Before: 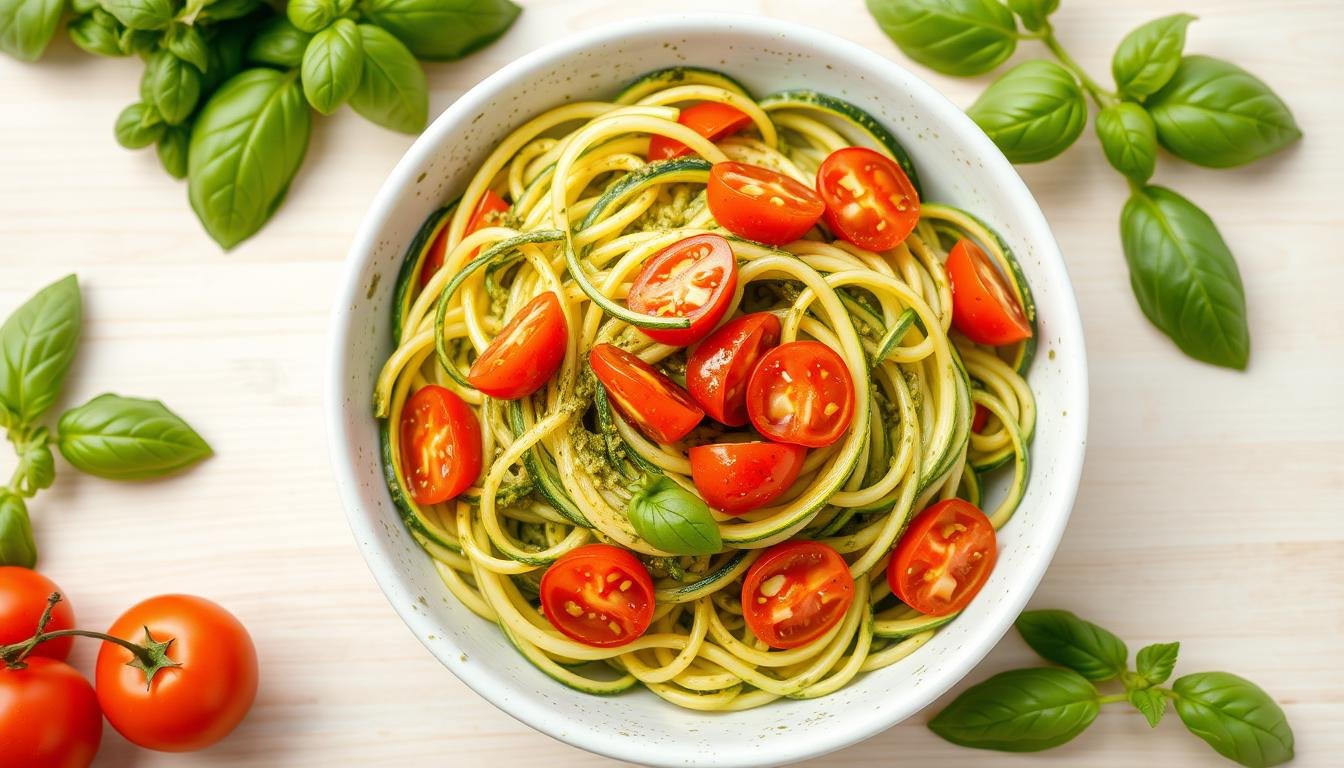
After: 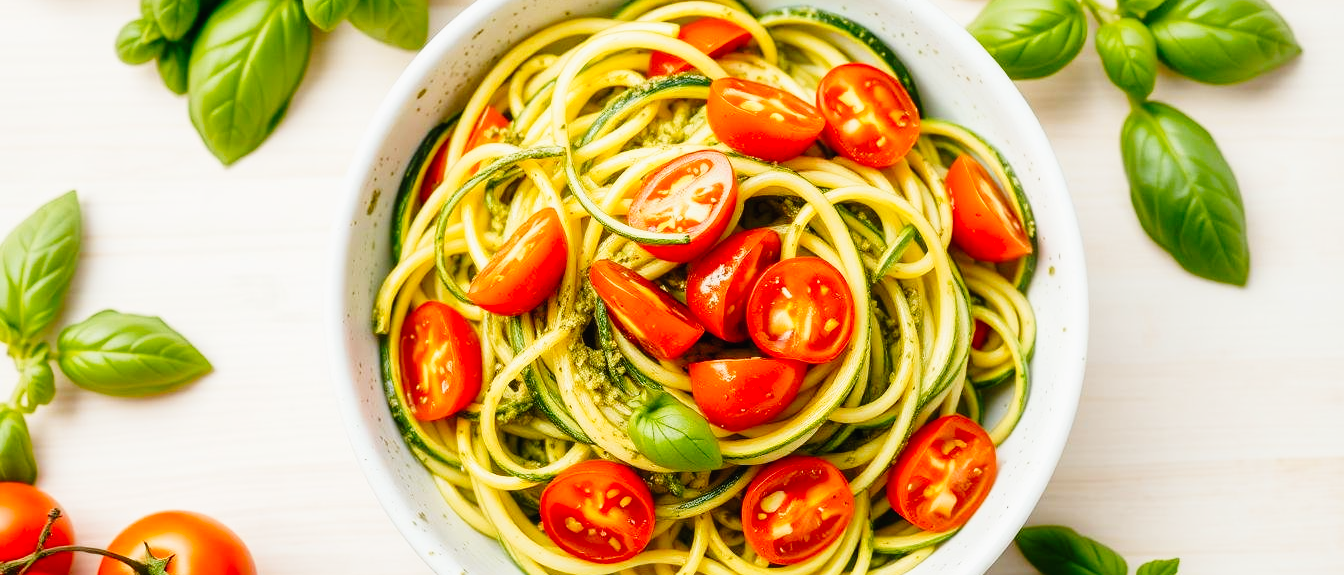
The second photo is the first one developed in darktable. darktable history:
tone curve: curves: ch0 [(0, 0.011) (0.053, 0.026) (0.174, 0.115) (0.398, 0.444) (0.673, 0.775) (0.829, 0.906) (0.991, 0.981)]; ch1 [(0, 0) (0.276, 0.206) (0.409, 0.383) (0.473, 0.458) (0.492, 0.499) (0.521, 0.502) (0.546, 0.543) (0.585, 0.617) (0.659, 0.686) (0.78, 0.8) (1, 1)]; ch2 [(0, 0) (0.438, 0.449) (0.473, 0.469) (0.503, 0.5) (0.523, 0.538) (0.562, 0.598) (0.612, 0.635) (0.695, 0.713) (1, 1)], preserve colors none
crop: top 11.064%, bottom 13.955%
